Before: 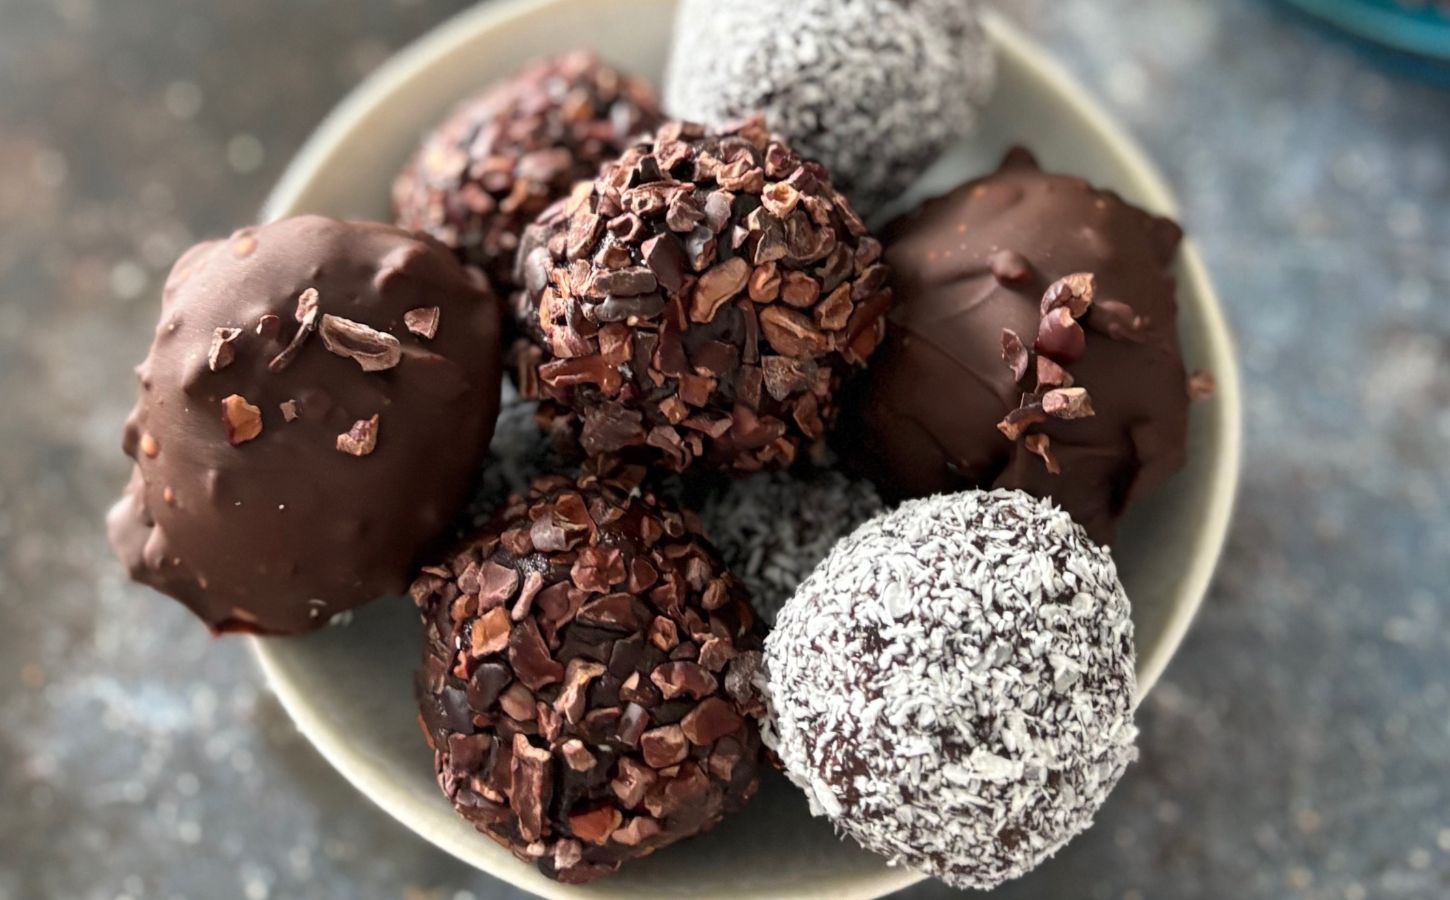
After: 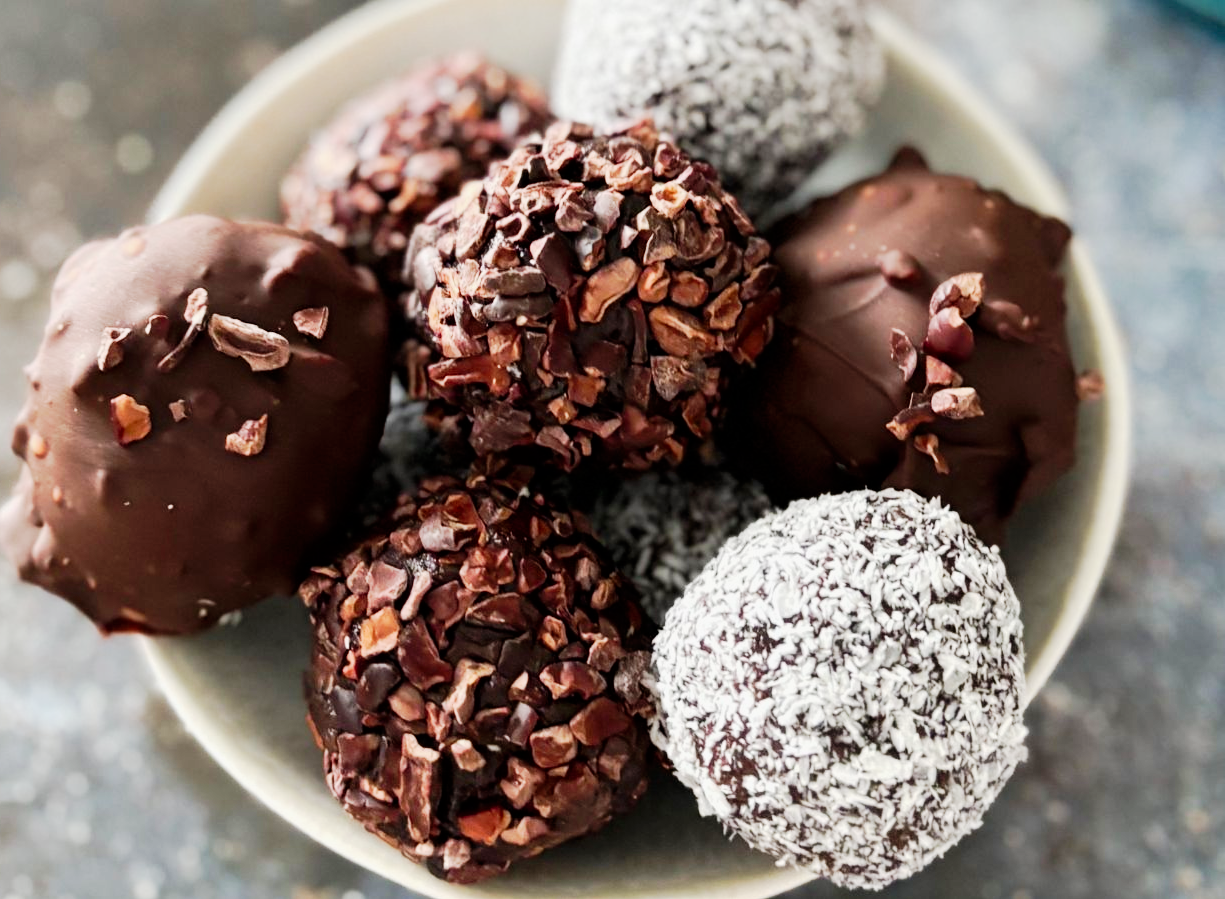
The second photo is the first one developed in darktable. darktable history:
crop: left 7.665%, right 7.791%
tone curve: curves: ch0 [(0, 0) (0.037, 0.011) (0.135, 0.093) (0.266, 0.281) (0.461, 0.555) (0.581, 0.716) (0.675, 0.793) (0.767, 0.849) (0.91, 0.924) (1, 0.979)]; ch1 [(0, 0) (0.292, 0.278) (0.431, 0.418) (0.493, 0.479) (0.506, 0.5) (0.532, 0.537) (0.562, 0.581) (0.641, 0.663) (0.754, 0.76) (1, 1)]; ch2 [(0, 0) (0.294, 0.3) (0.361, 0.372) (0.429, 0.445) (0.478, 0.486) (0.502, 0.498) (0.518, 0.522) (0.531, 0.549) (0.561, 0.59) (0.64, 0.655) (0.693, 0.706) (0.845, 0.833) (1, 0.951)], preserve colors none
